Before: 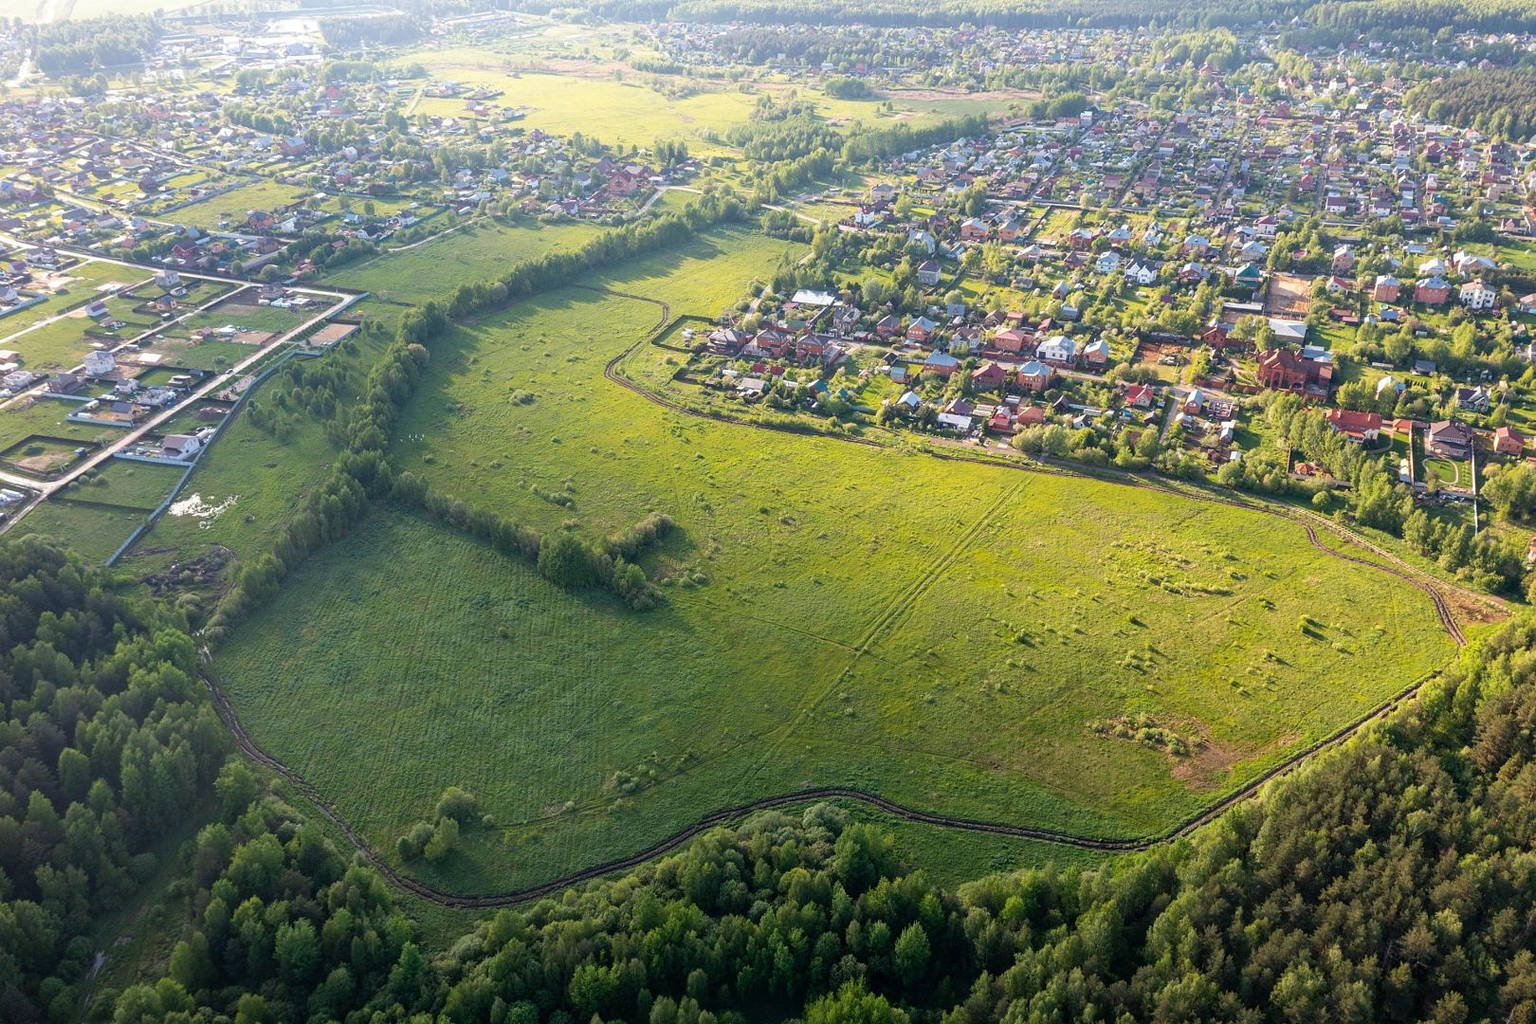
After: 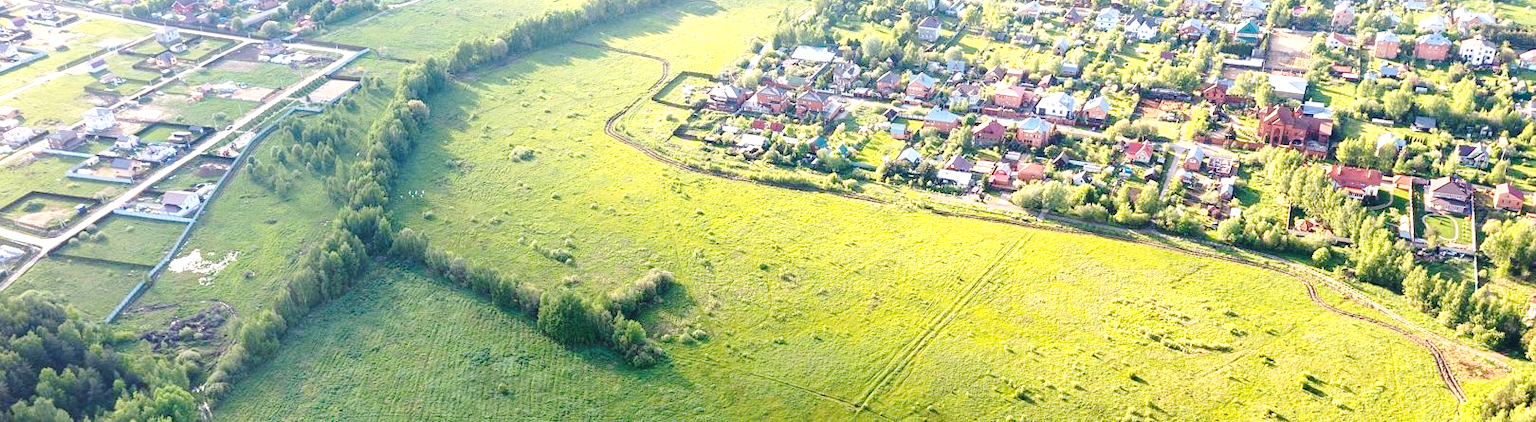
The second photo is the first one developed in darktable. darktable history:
shadows and highlights: radius 47.38, white point adjustment 6.54, compress 79.38%, soften with gaussian
crop and rotate: top 23.876%, bottom 34.755%
base curve: curves: ch0 [(0, 0) (0.032, 0.037) (0.105, 0.228) (0.435, 0.76) (0.856, 0.983) (1, 1)], preserve colors none
